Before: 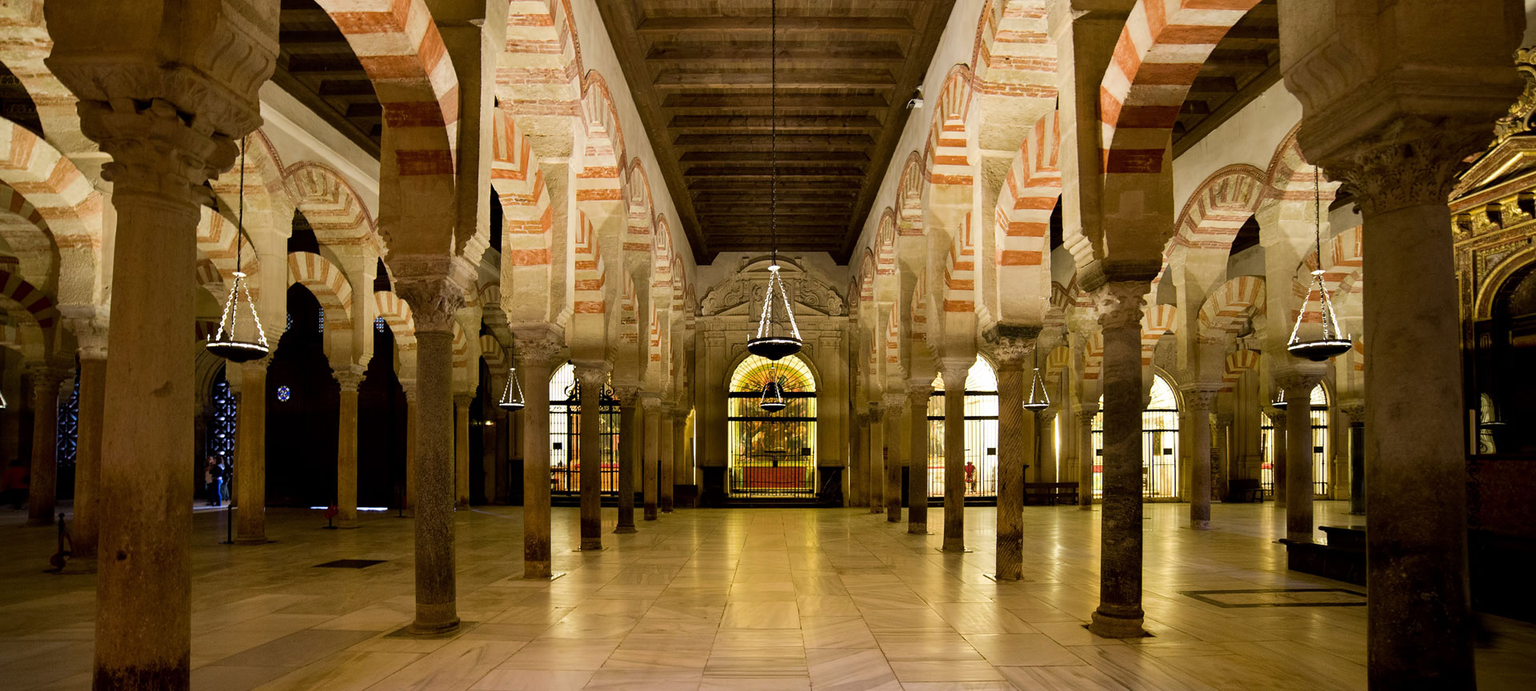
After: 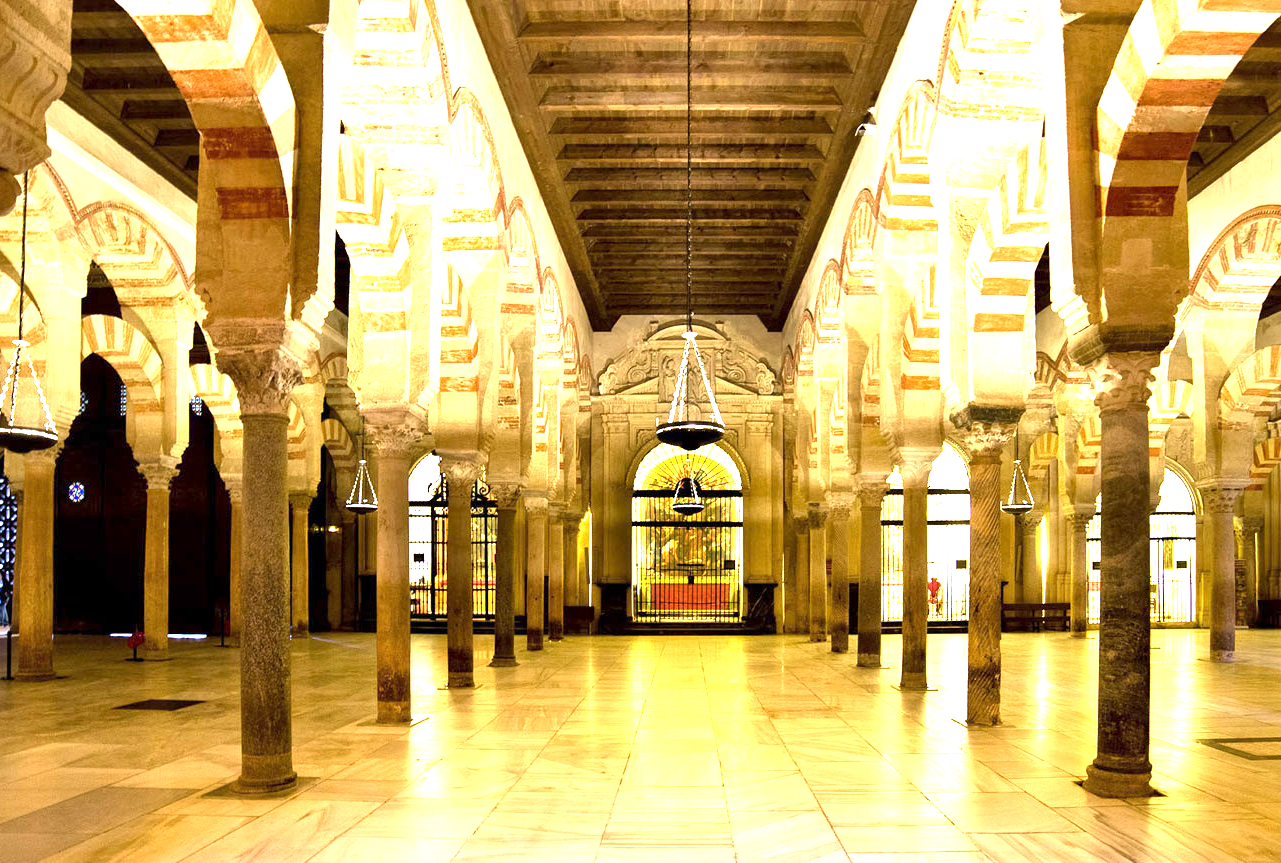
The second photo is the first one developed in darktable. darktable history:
exposure: exposure 1.992 EV, compensate highlight preservation false
local contrast: mode bilateral grid, contrast 20, coarseness 50, detail 120%, midtone range 0.2
crop and rotate: left 14.481%, right 18.769%
